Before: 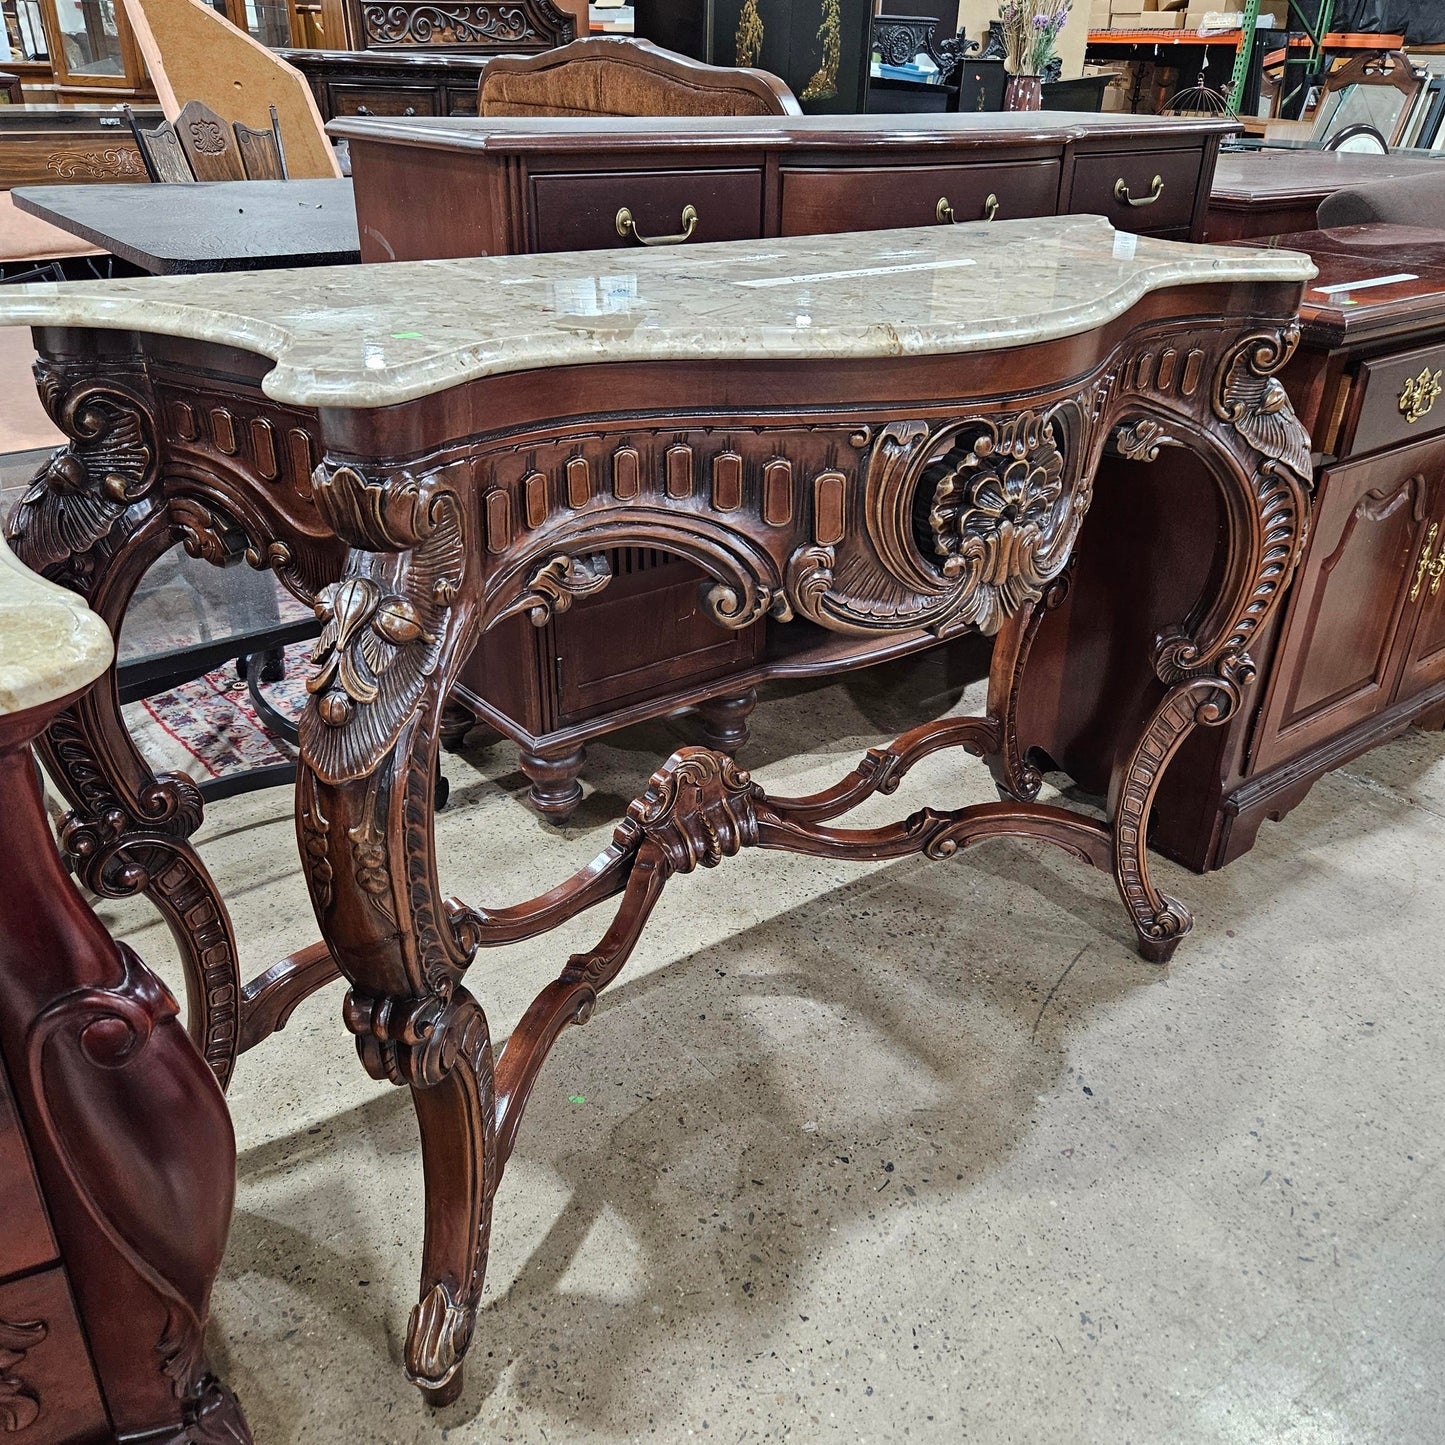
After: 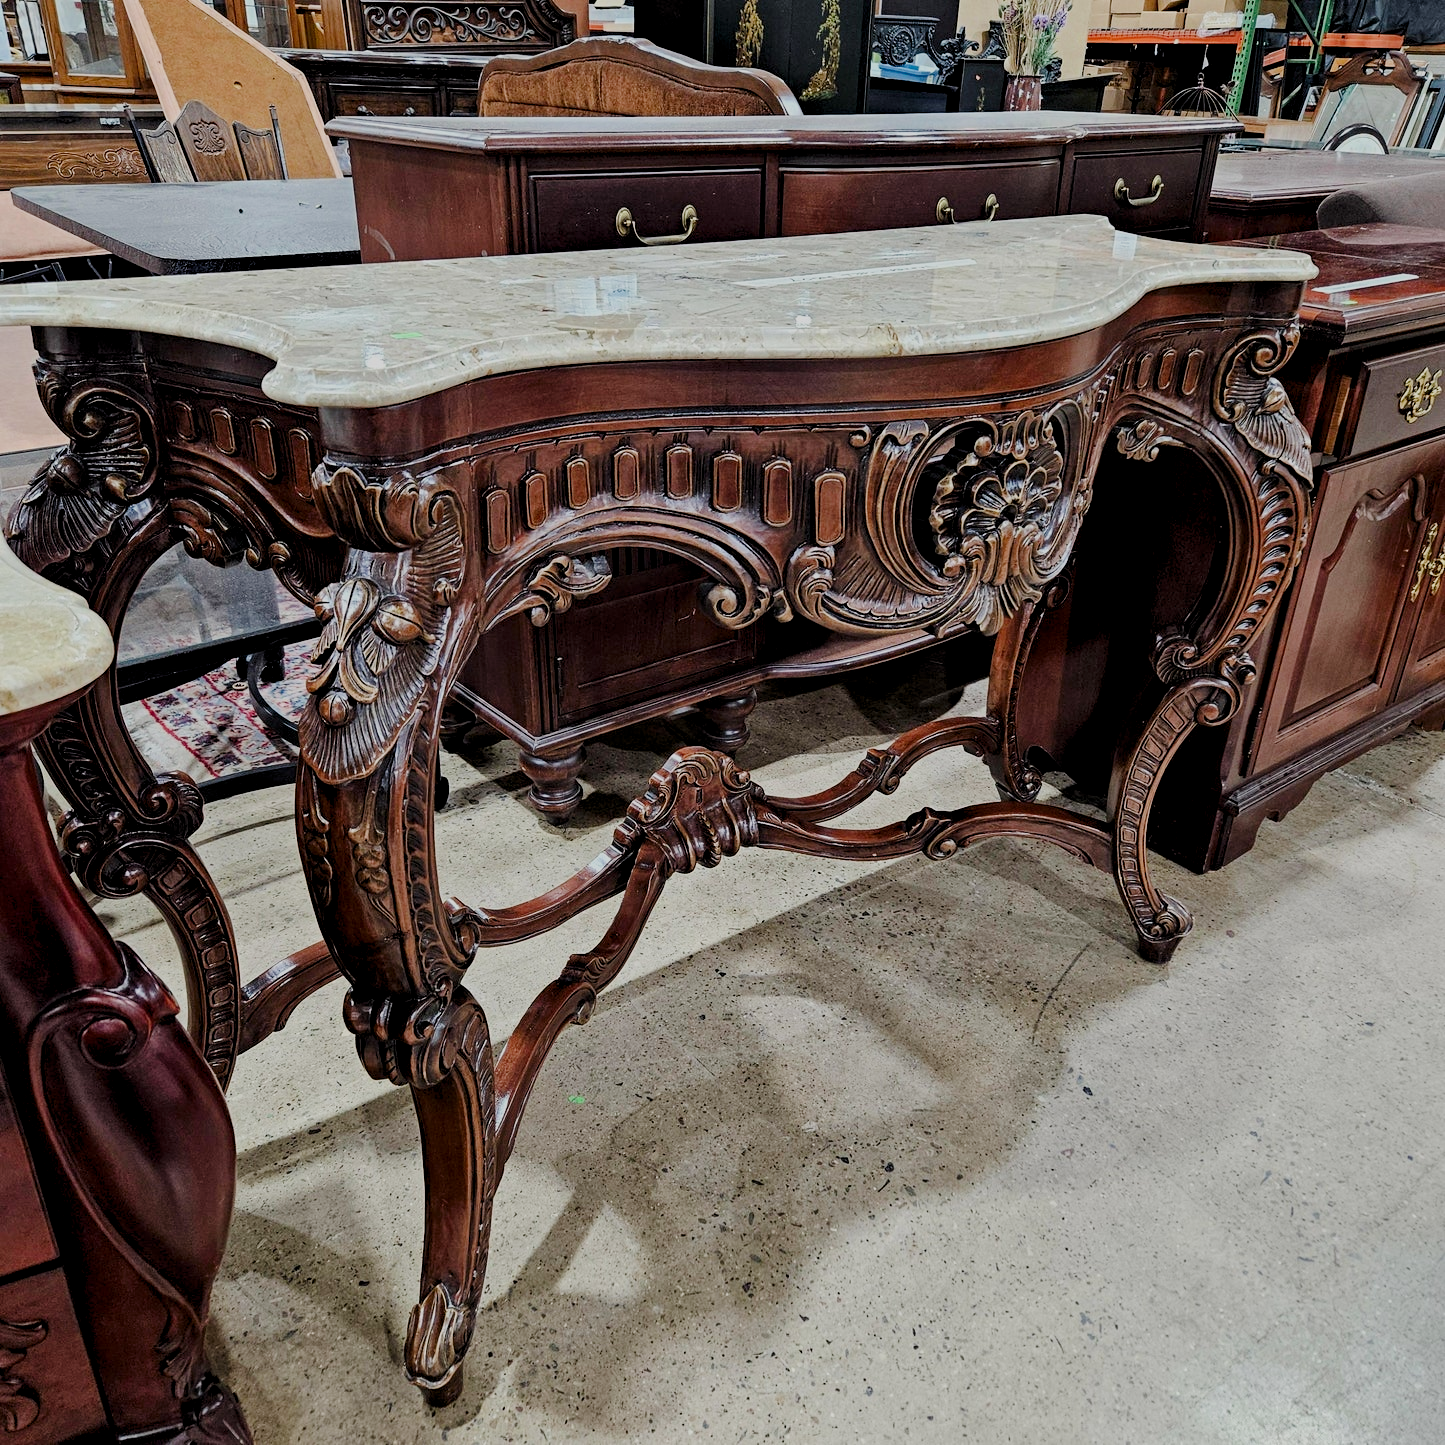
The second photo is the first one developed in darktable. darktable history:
exposure: black level correction 0, exposure 0.699 EV, compensate highlight preservation false
filmic rgb: black relative exposure -6.09 EV, white relative exposure 6.98 EV, hardness 2.23
levels: levels [0.016, 0.492, 0.969]
contrast brightness saturation: brightness -0.2, saturation 0.081
